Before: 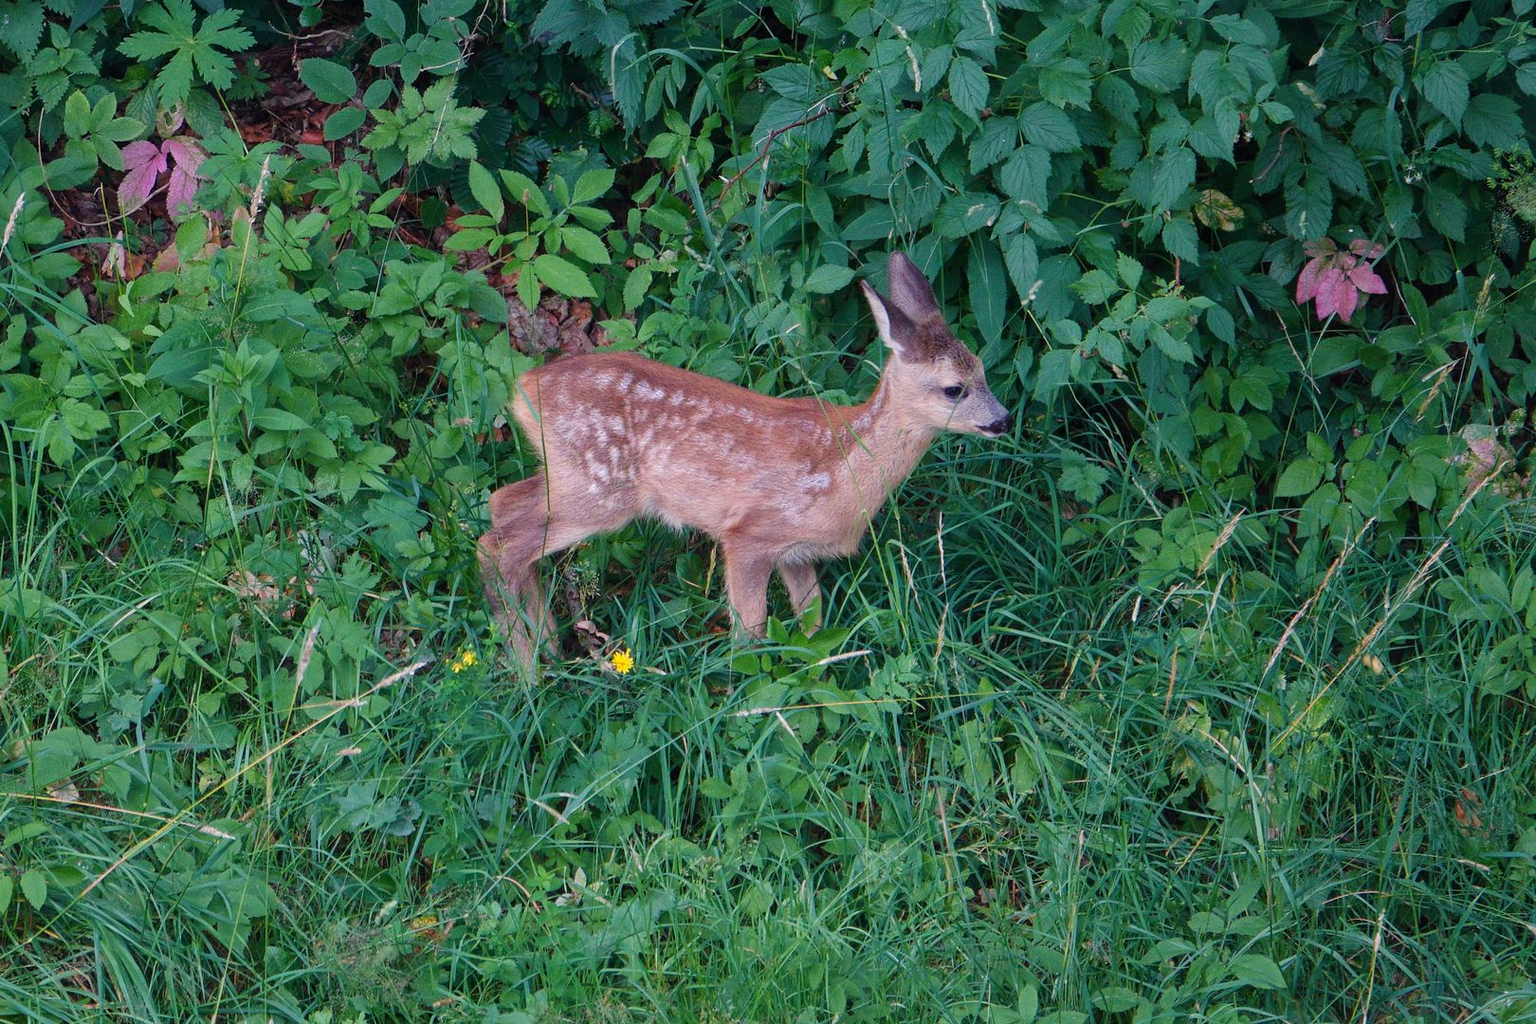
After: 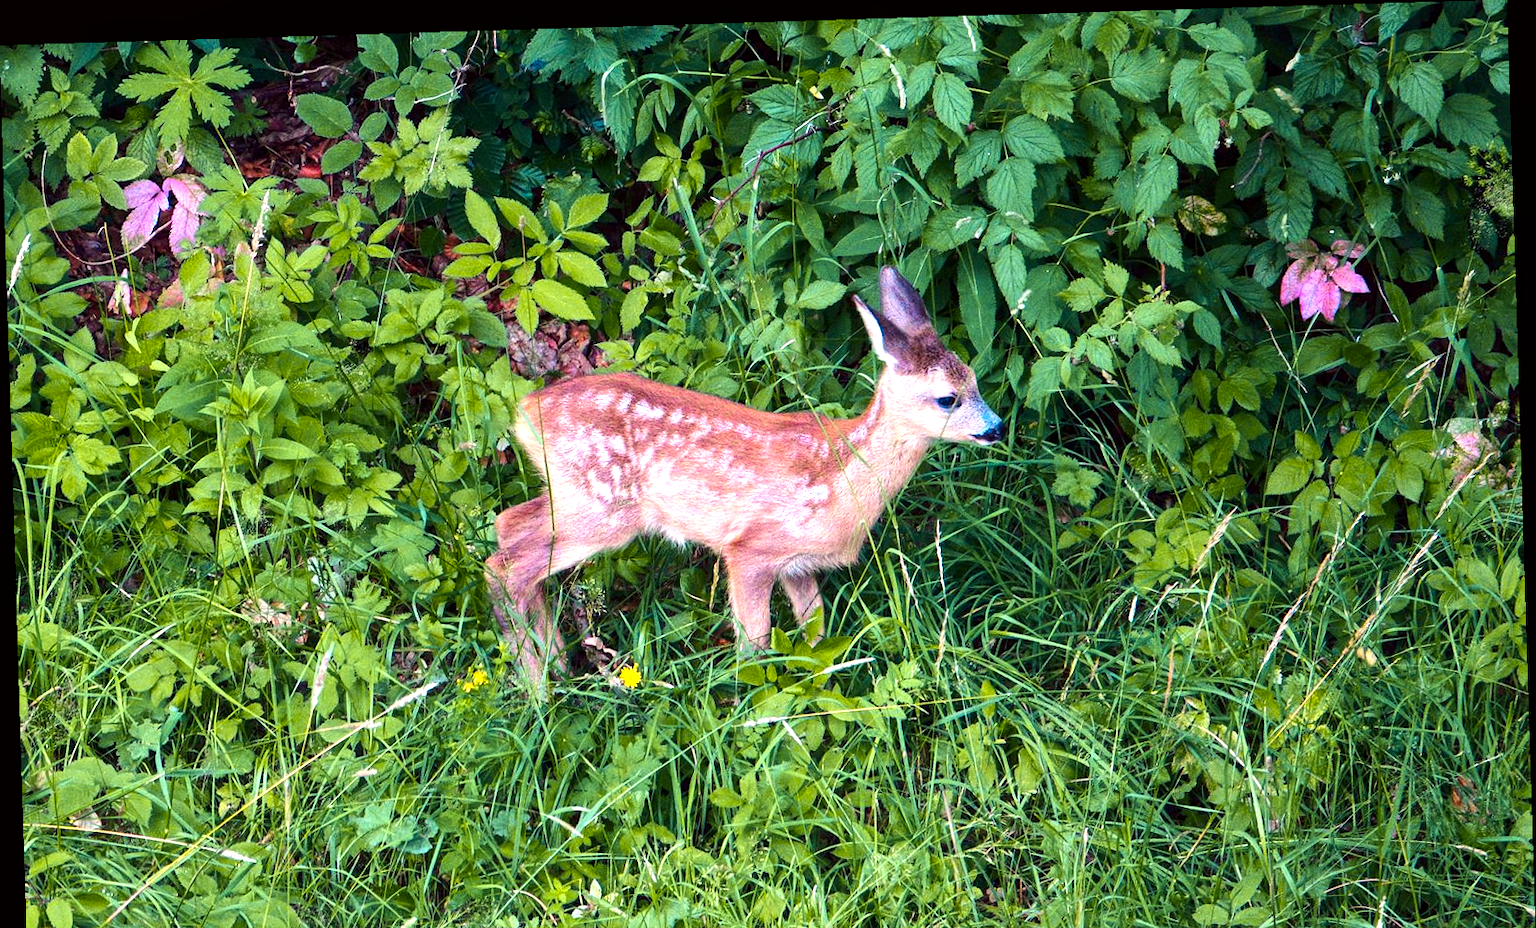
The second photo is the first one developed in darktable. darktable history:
local contrast: highlights 100%, shadows 100%, detail 120%, midtone range 0.2
rotate and perspective: rotation -1.75°, automatic cropping off
color balance rgb: perceptual saturation grading › global saturation 10%, global vibrance 10%
color correction: highlights a* -0.95, highlights b* 4.5, shadows a* 3.55
exposure: black level correction 0.001, exposure 0.5 EV, compensate exposure bias true, compensate highlight preservation false
crop and rotate: top 0%, bottom 11.49%
tone equalizer: -8 EV -0.75 EV, -7 EV -0.7 EV, -6 EV -0.6 EV, -5 EV -0.4 EV, -3 EV 0.4 EV, -2 EV 0.6 EV, -1 EV 0.7 EV, +0 EV 0.75 EV, edges refinement/feathering 500, mask exposure compensation -1.57 EV, preserve details no
color zones: curves: ch0 [(0.254, 0.492) (0.724, 0.62)]; ch1 [(0.25, 0.528) (0.719, 0.796)]; ch2 [(0, 0.472) (0.25, 0.5) (0.73, 0.184)]
